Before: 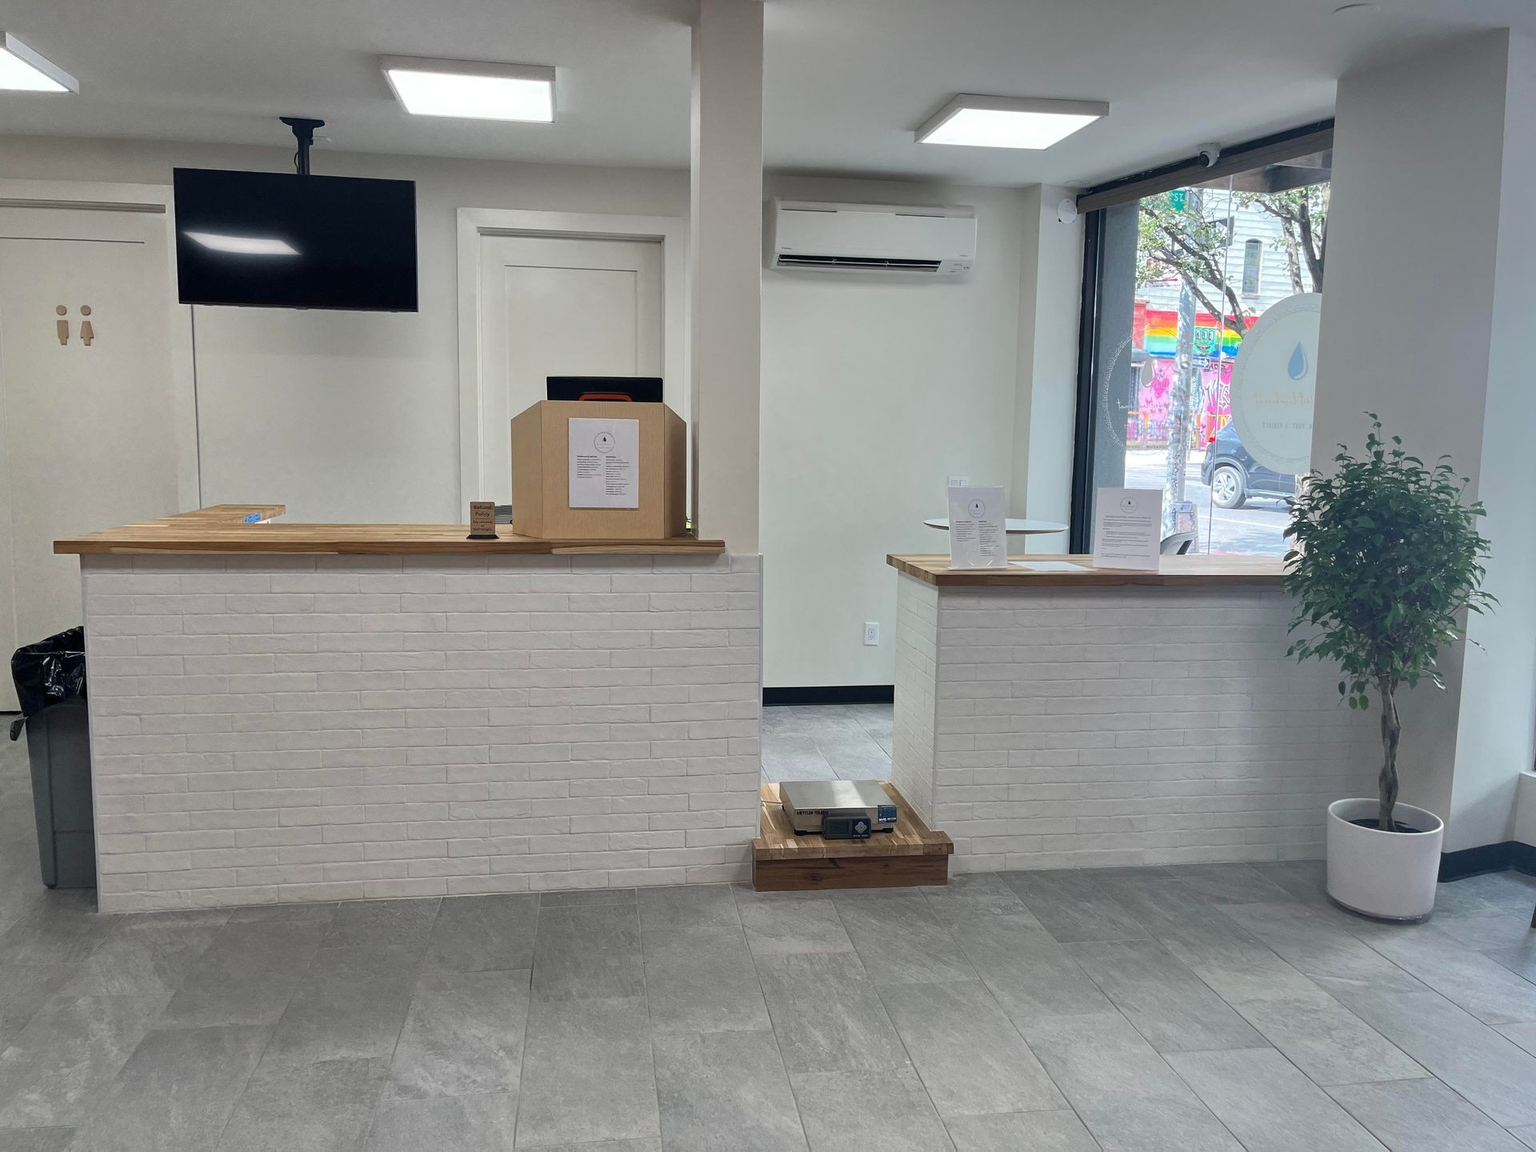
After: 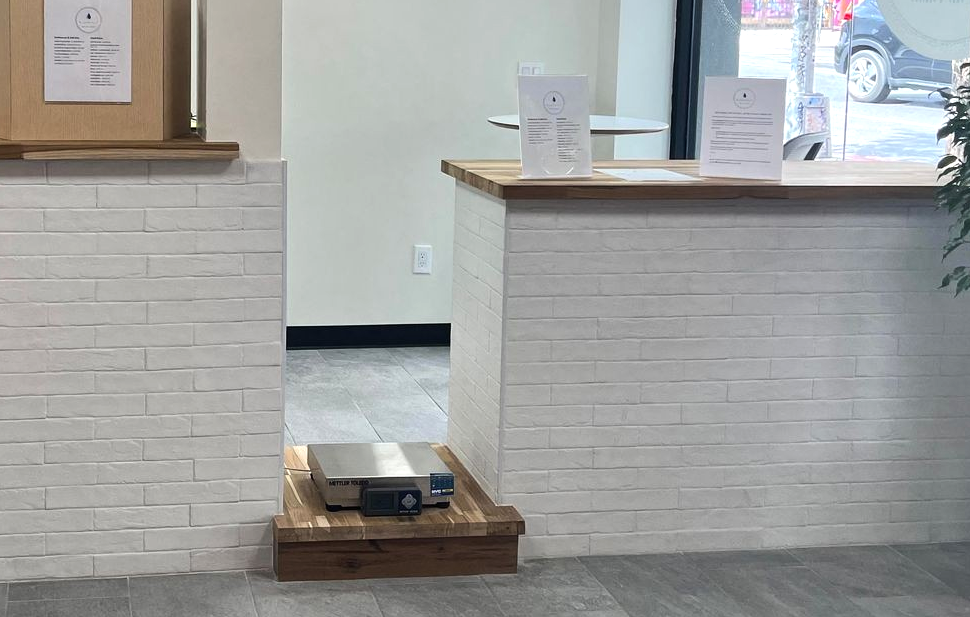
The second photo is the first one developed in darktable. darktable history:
tone equalizer: -8 EV -0.41 EV, -7 EV -0.412 EV, -6 EV -0.342 EV, -5 EV -0.202 EV, -3 EV 0.212 EV, -2 EV 0.311 EV, -1 EV 0.364 EV, +0 EV 0.439 EV, edges refinement/feathering 500, mask exposure compensation -1.57 EV, preserve details no
exposure: compensate highlight preservation false
crop: left 34.763%, top 37.017%, right 14.679%, bottom 20.086%
